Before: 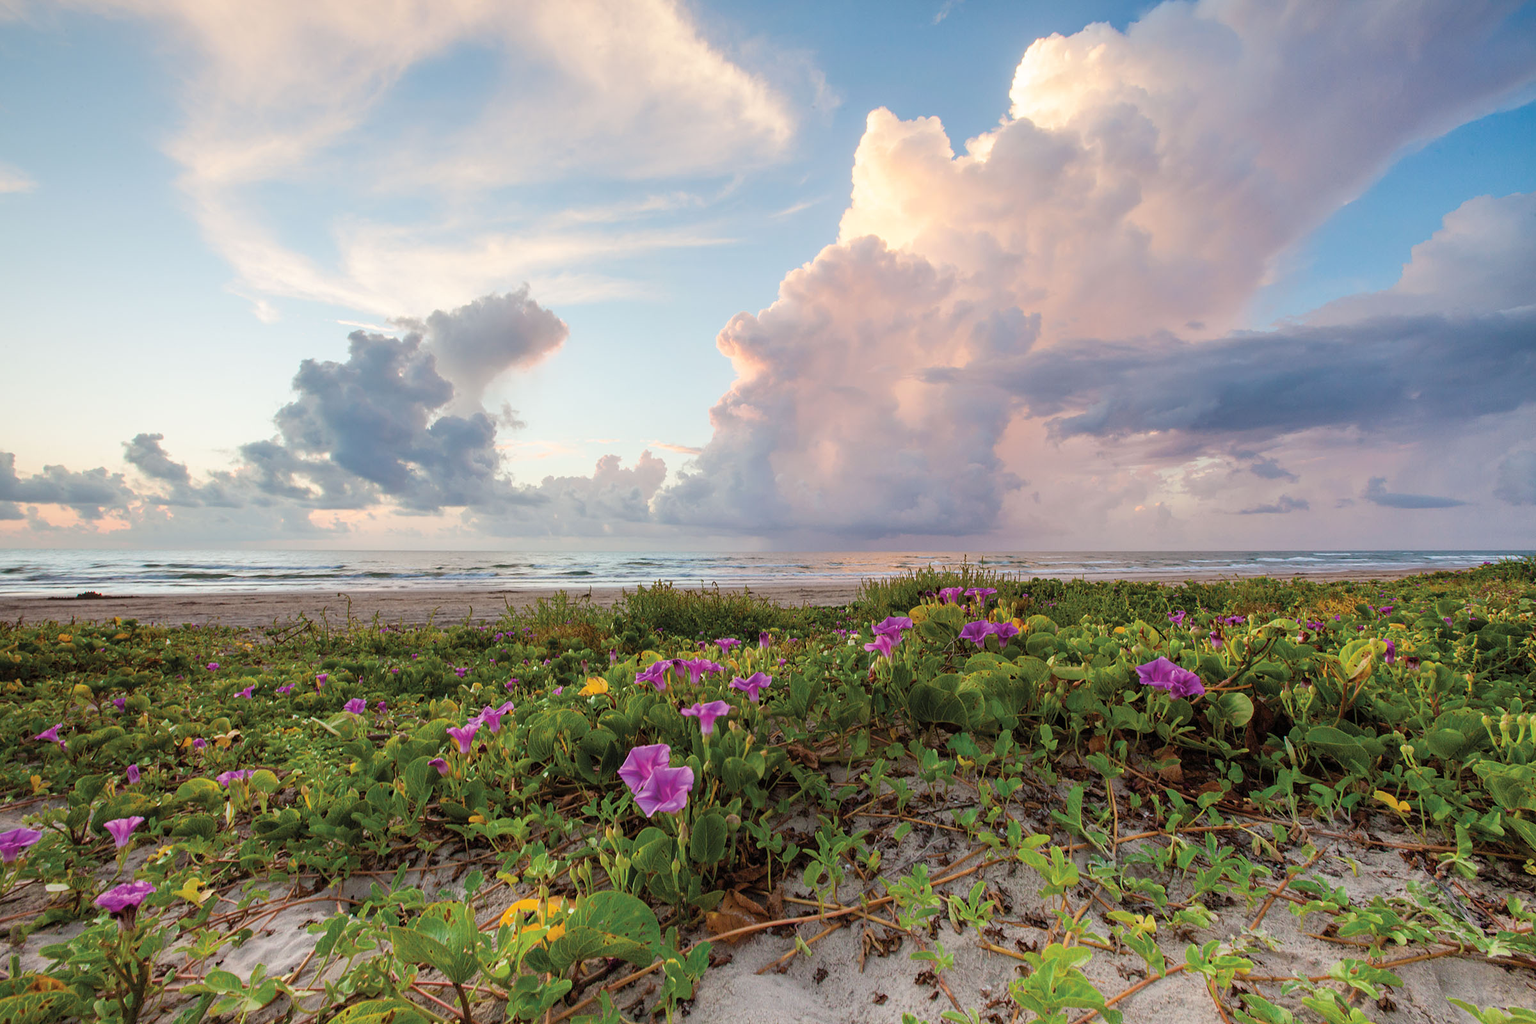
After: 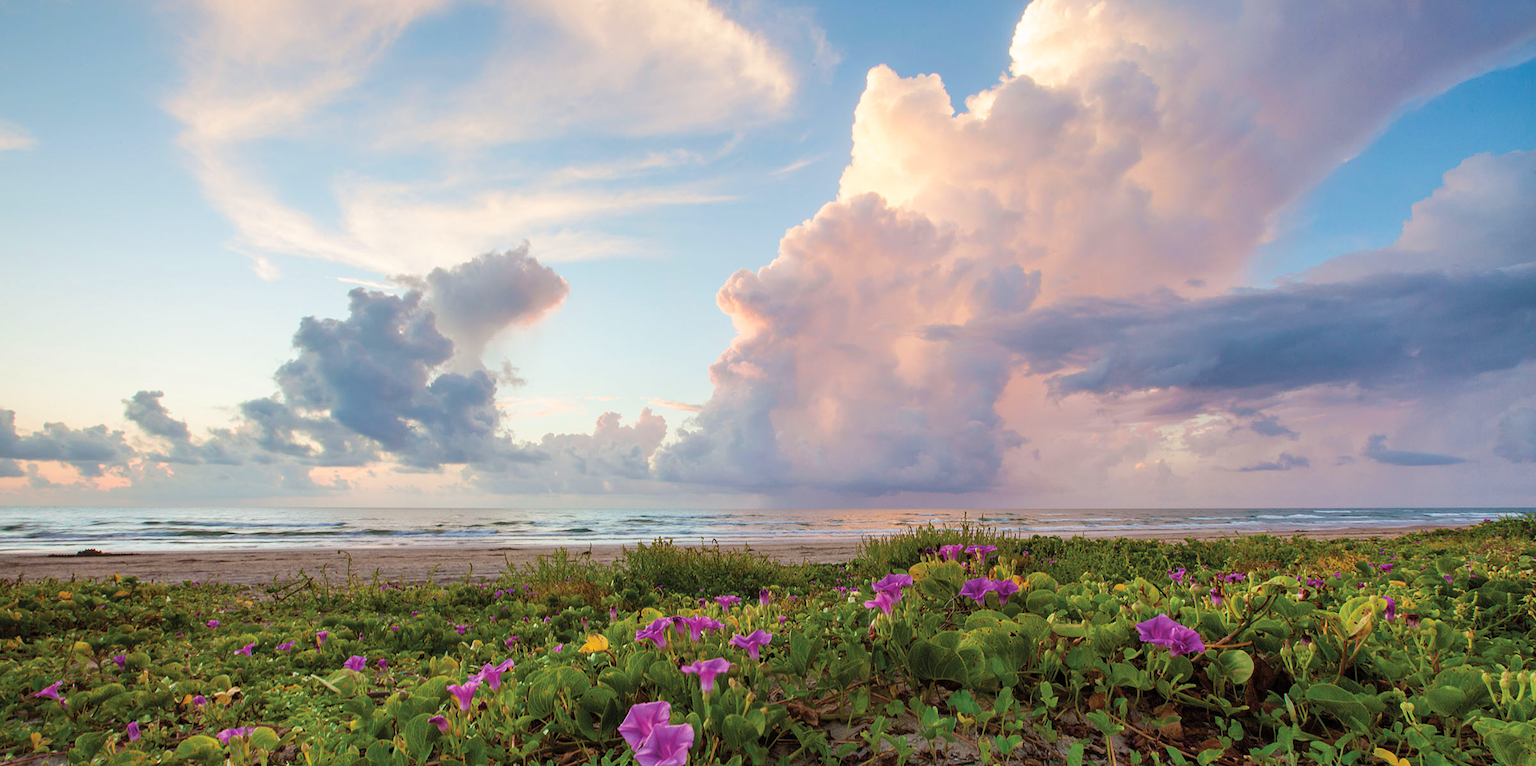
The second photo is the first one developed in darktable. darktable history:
crop: top 4.233%, bottom 20.924%
velvia: on, module defaults
